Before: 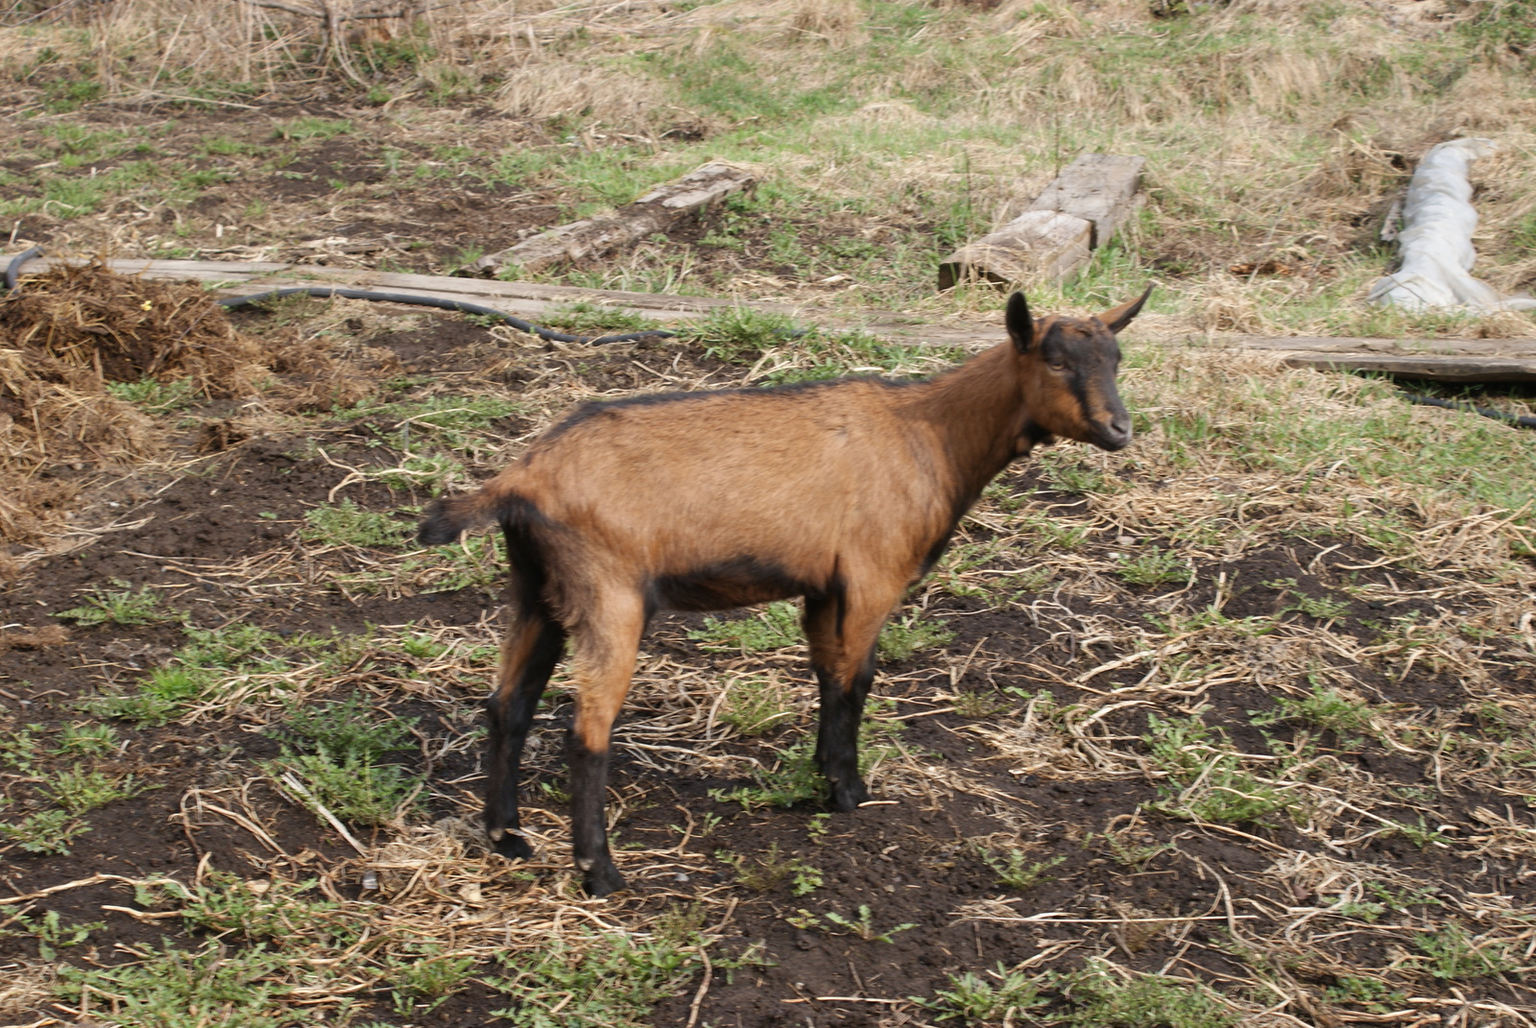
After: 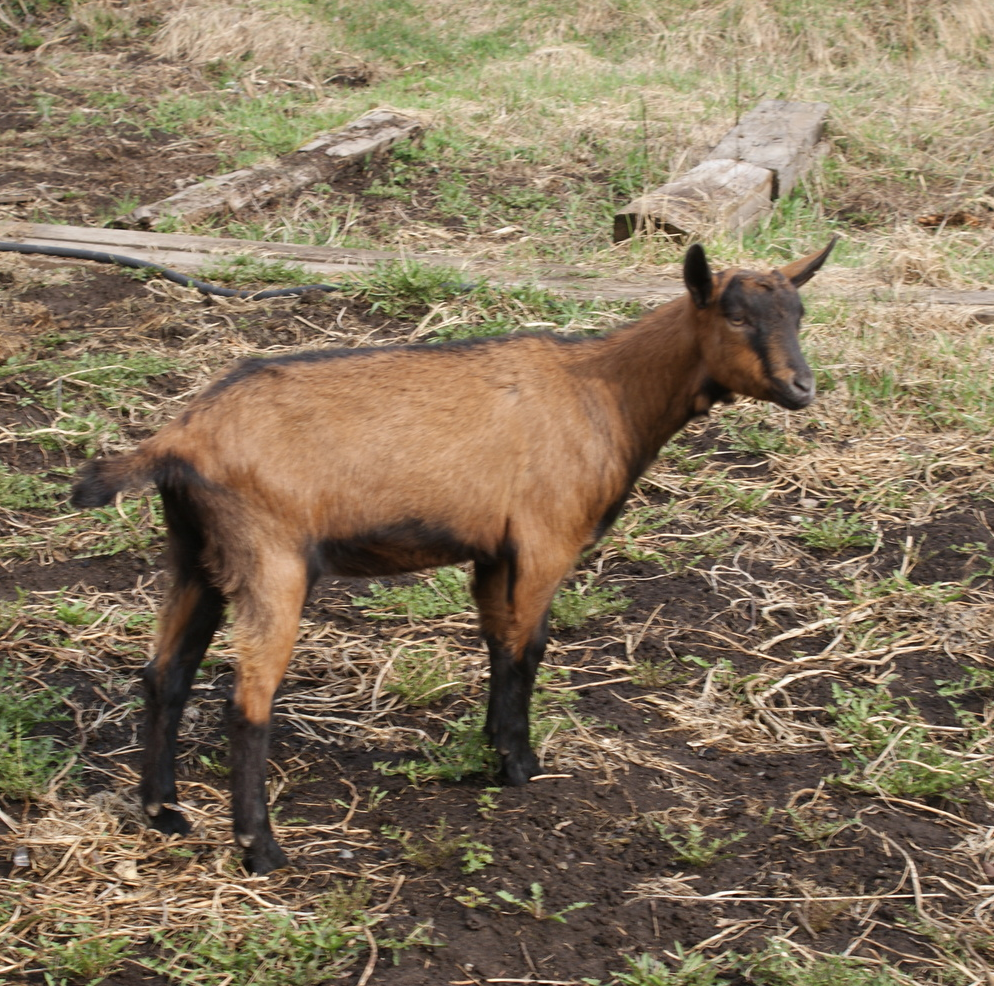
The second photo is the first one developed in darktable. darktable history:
crop and rotate: left 22.811%, top 5.627%, right 15.038%, bottom 2.255%
